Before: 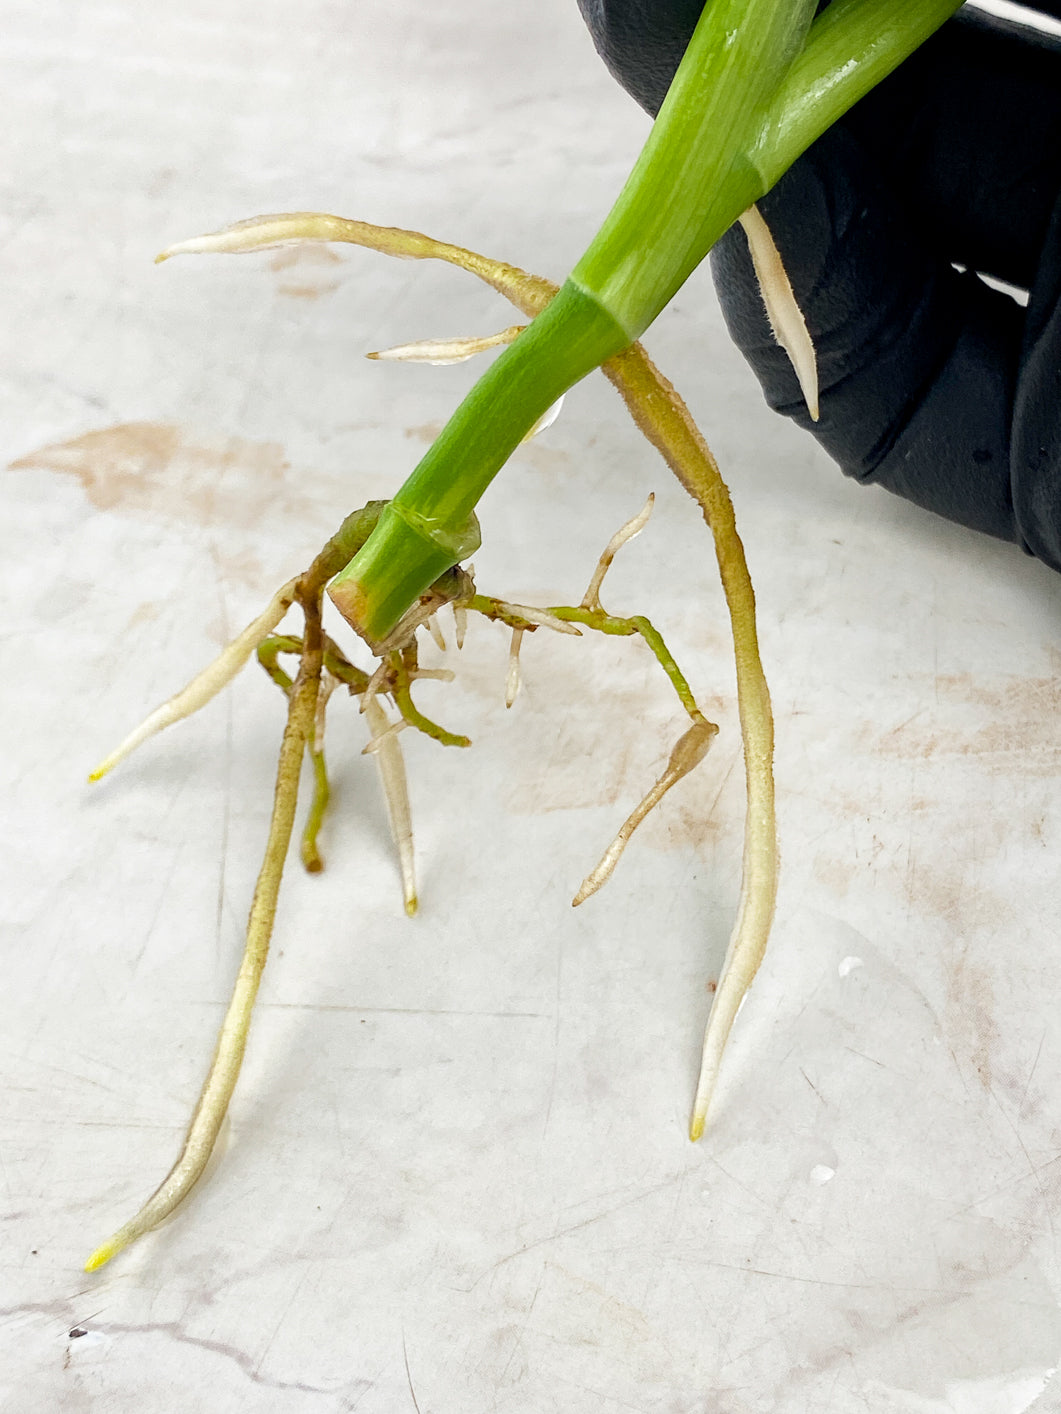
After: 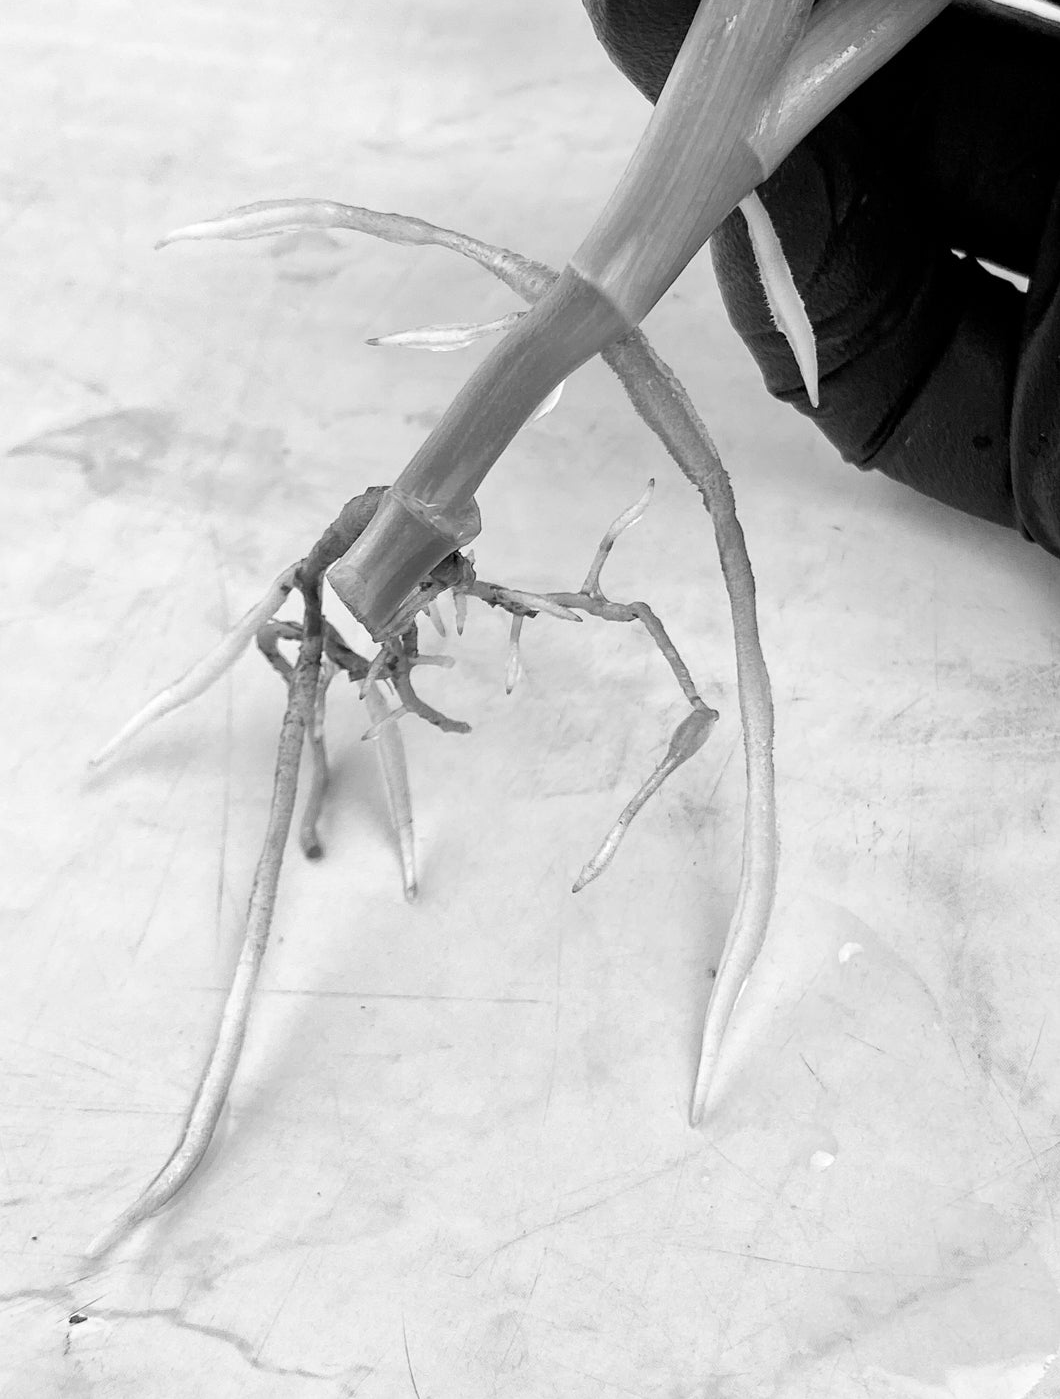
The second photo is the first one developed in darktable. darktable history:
crop: top 1.049%, right 0.001%
monochrome: a 2.21, b -1.33, size 2.2
white balance: red 1.009, blue 1.027
bloom: size 3%, threshold 100%, strength 0%
